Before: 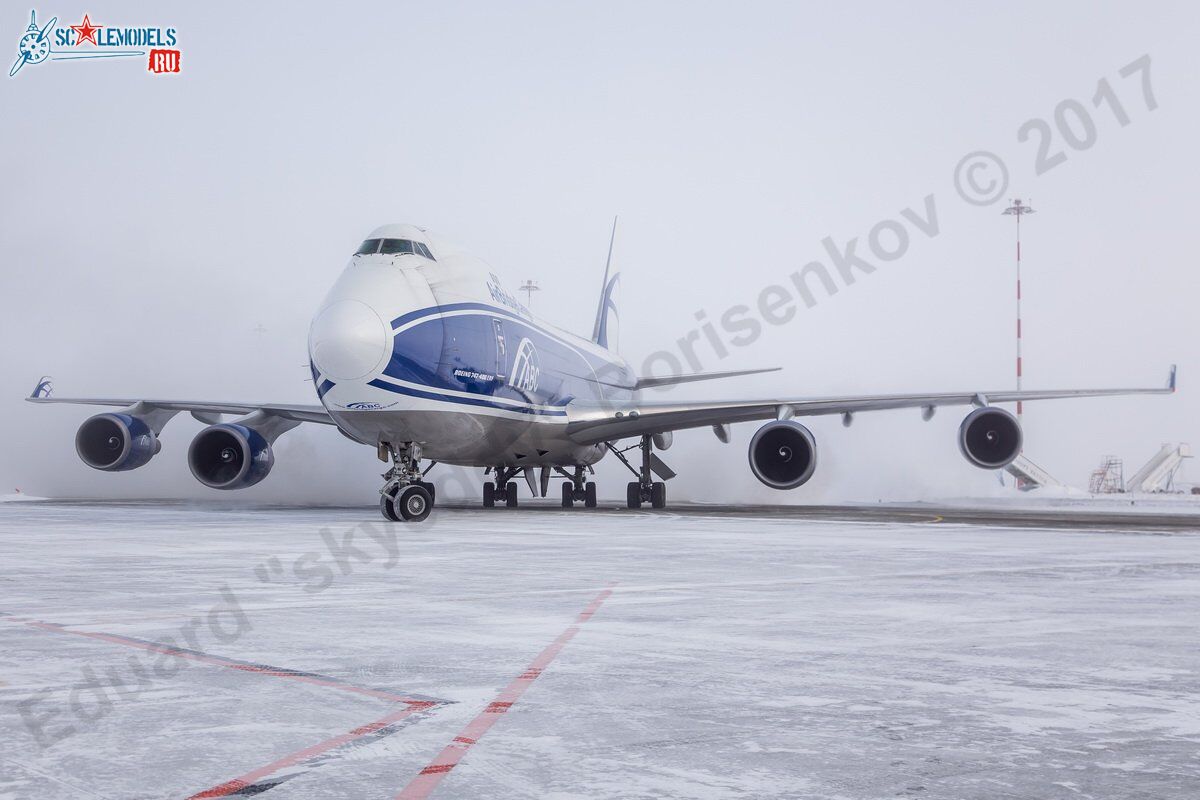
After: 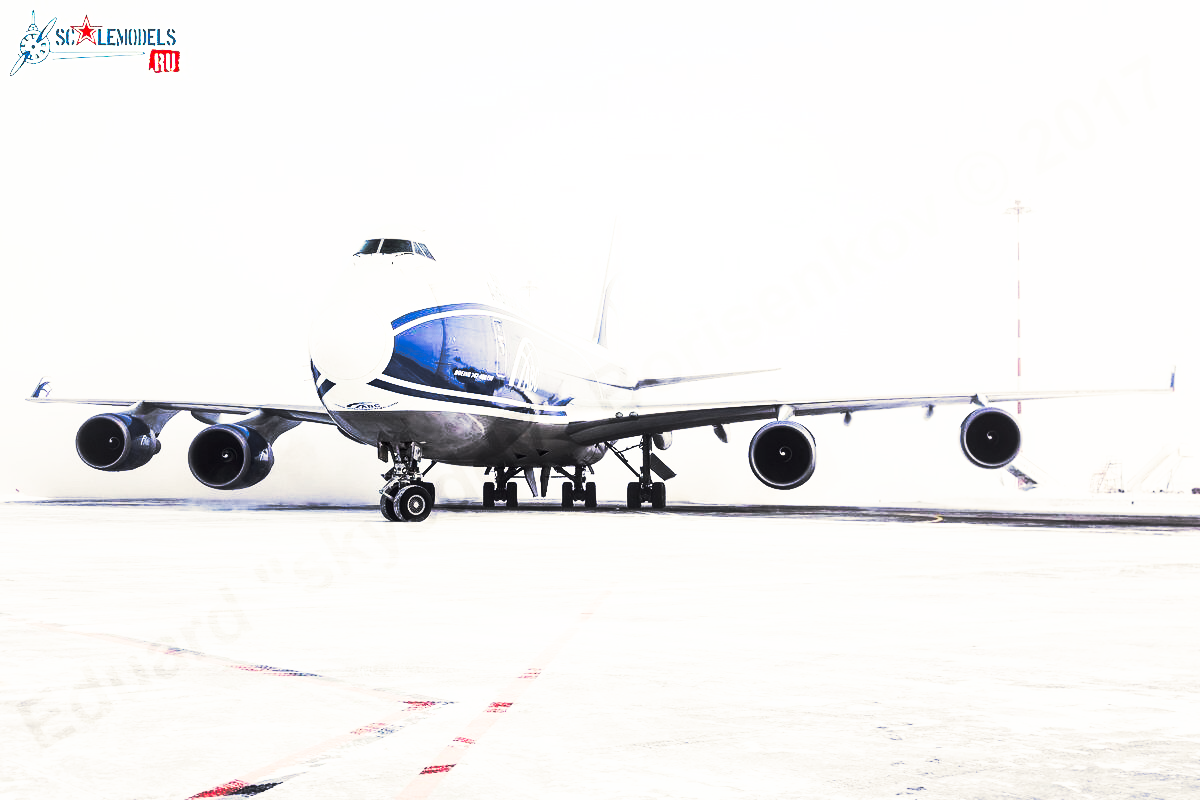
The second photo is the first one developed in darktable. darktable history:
contrast brightness saturation: contrast 0.4, brightness 0.05, saturation 0.25
tone curve: curves: ch0 [(0, 0) (0.003, 0.003) (0.011, 0.008) (0.025, 0.018) (0.044, 0.04) (0.069, 0.062) (0.1, 0.09) (0.136, 0.121) (0.177, 0.158) (0.224, 0.197) (0.277, 0.255) (0.335, 0.314) (0.399, 0.391) (0.468, 0.496) (0.543, 0.683) (0.623, 0.801) (0.709, 0.883) (0.801, 0.94) (0.898, 0.984) (1, 1)], preserve colors none
split-toning: shadows › hue 43.2°, shadows › saturation 0, highlights › hue 50.4°, highlights › saturation 1
